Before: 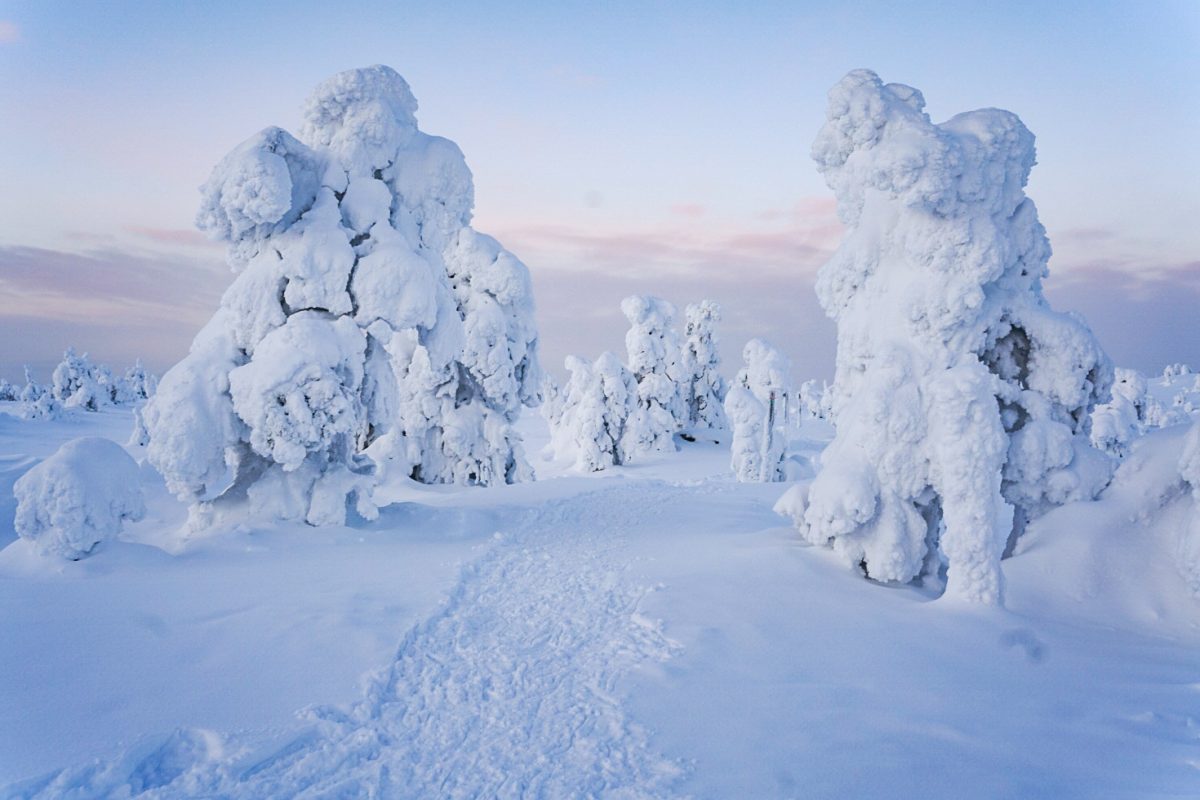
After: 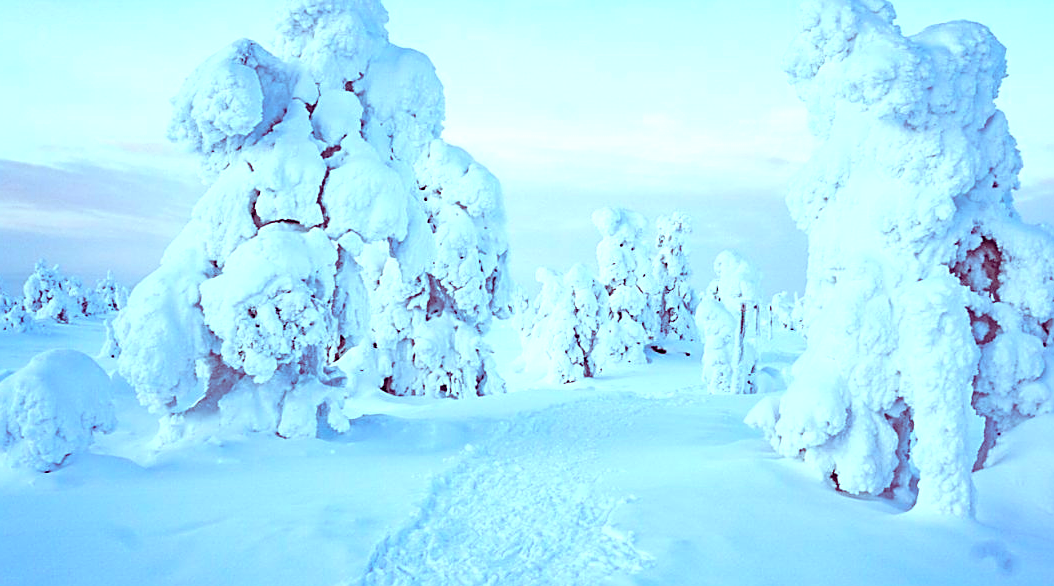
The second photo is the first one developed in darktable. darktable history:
exposure: black level correction 0, exposure 0.701 EV, compensate exposure bias true, compensate highlight preservation false
crop and rotate: left 2.479%, top 11.051%, right 9.645%, bottom 15.663%
color balance rgb: shadows lift › luminance -18.839%, shadows lift › chroma 35.241%, highlights gain › chroma 4.059%, highlights gain › hue 200.82°, perceptual saturation grading › global saturation -0.13%, global vibrance 20%
sharpen: on, module defaults
